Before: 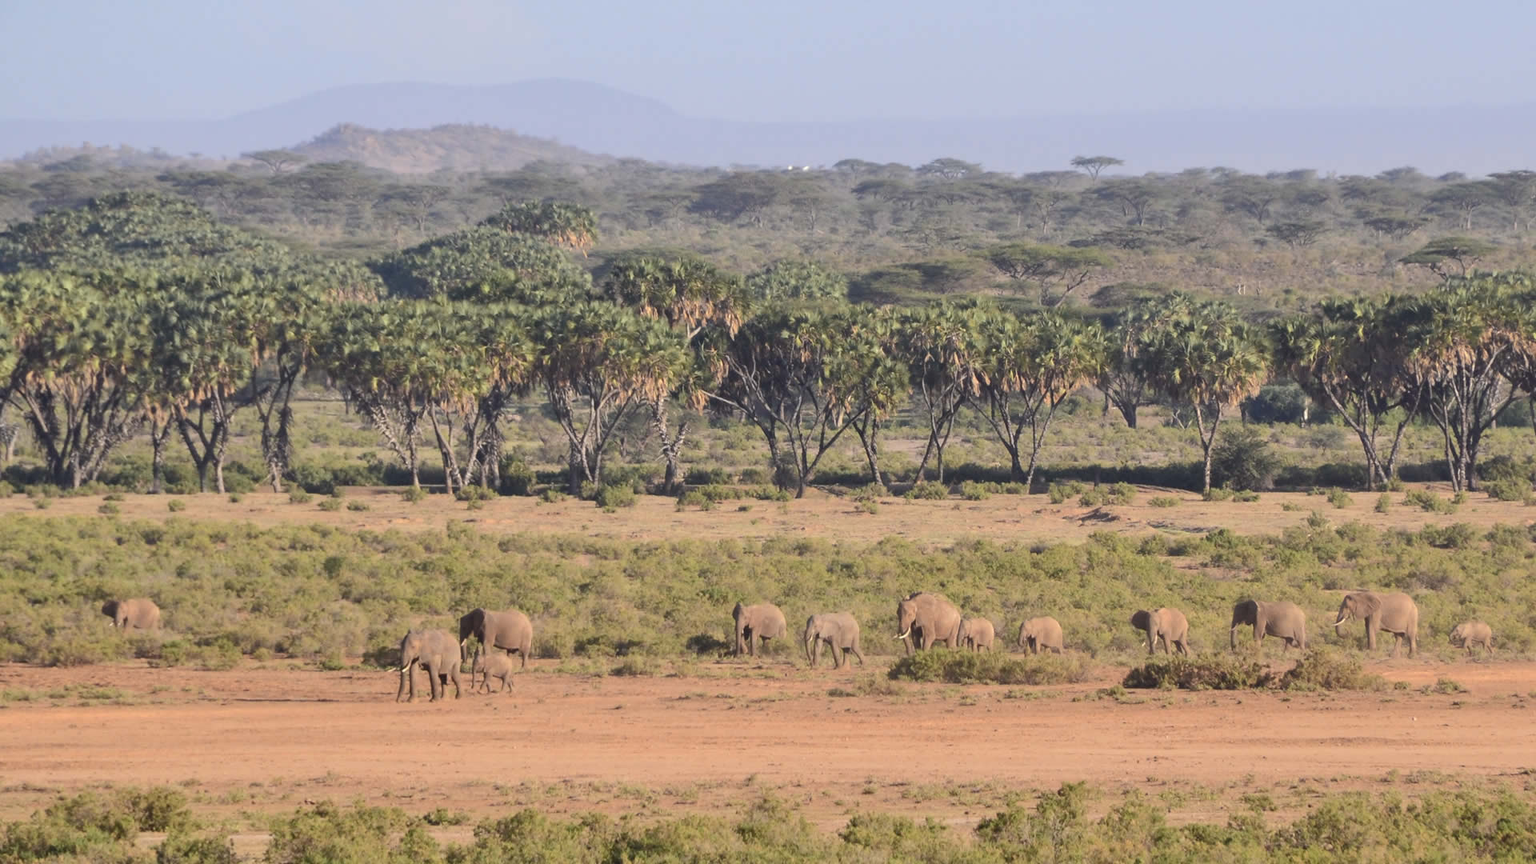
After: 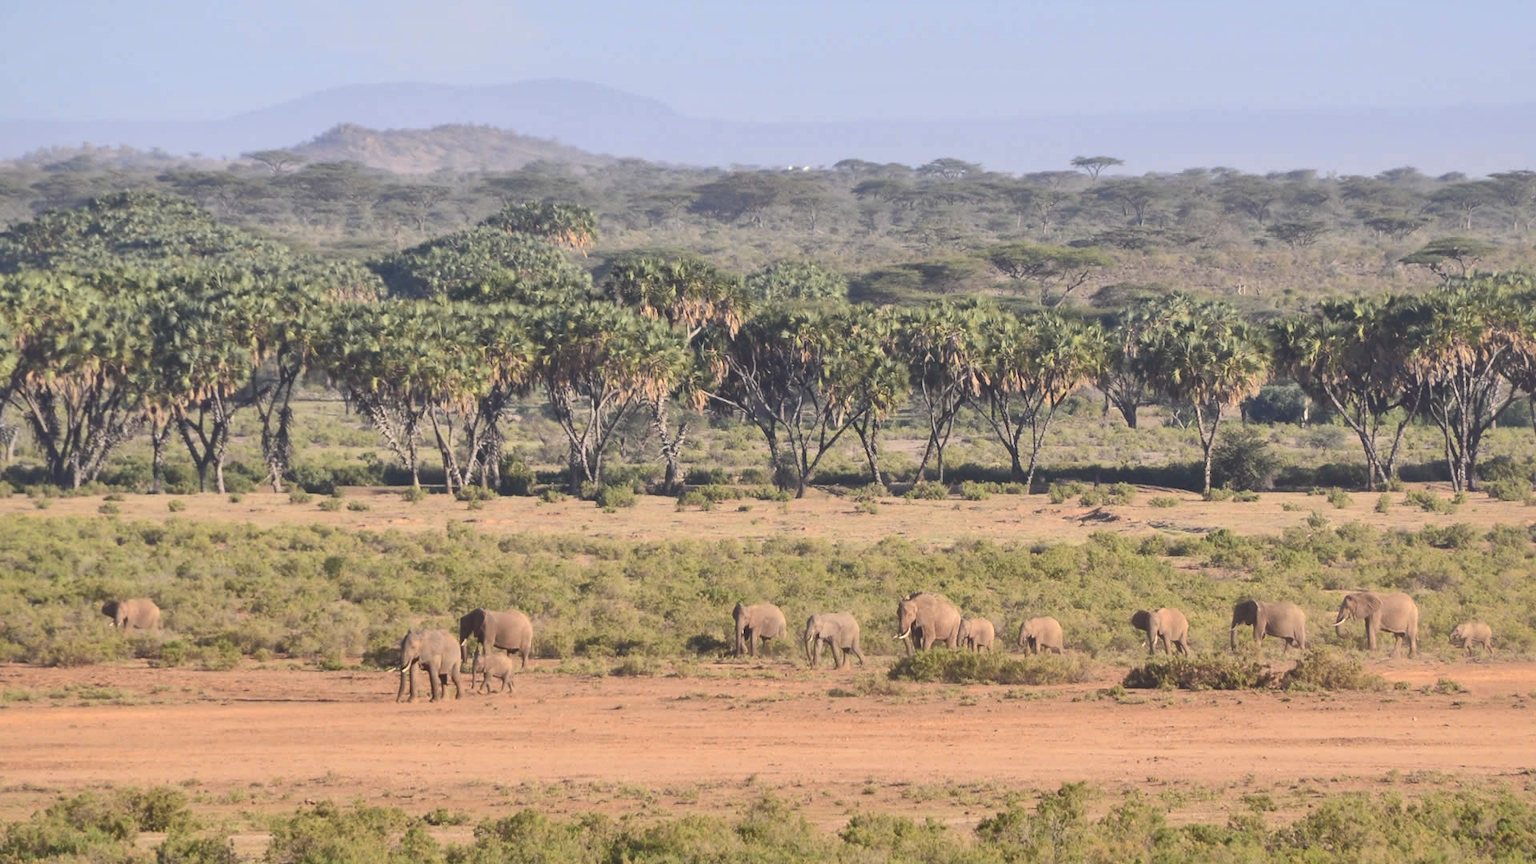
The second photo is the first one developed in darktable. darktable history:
tone curve: curves: ch0 [(0, 0) (0.003, 0.045) (0.011, 0.051) (0.025, 0.057) (0.044, 0.074) (0.069, 0.096) (0.1, 0.125) (0.136, 0.16) (0.177, 0.201) (0.224, 0.242) (0.277, 0.299) (0.335, 0.362) (0.399, 0.432) (0.468, 0.512) (0.543, 0.601) (0.623, 0.691) (0.709, 0.786) (0.801, 0.876) (0.898, 0.927) (1, 1)], color space Lab, independent channels, preserve colors none
shadows and highlights: on, module defaults
